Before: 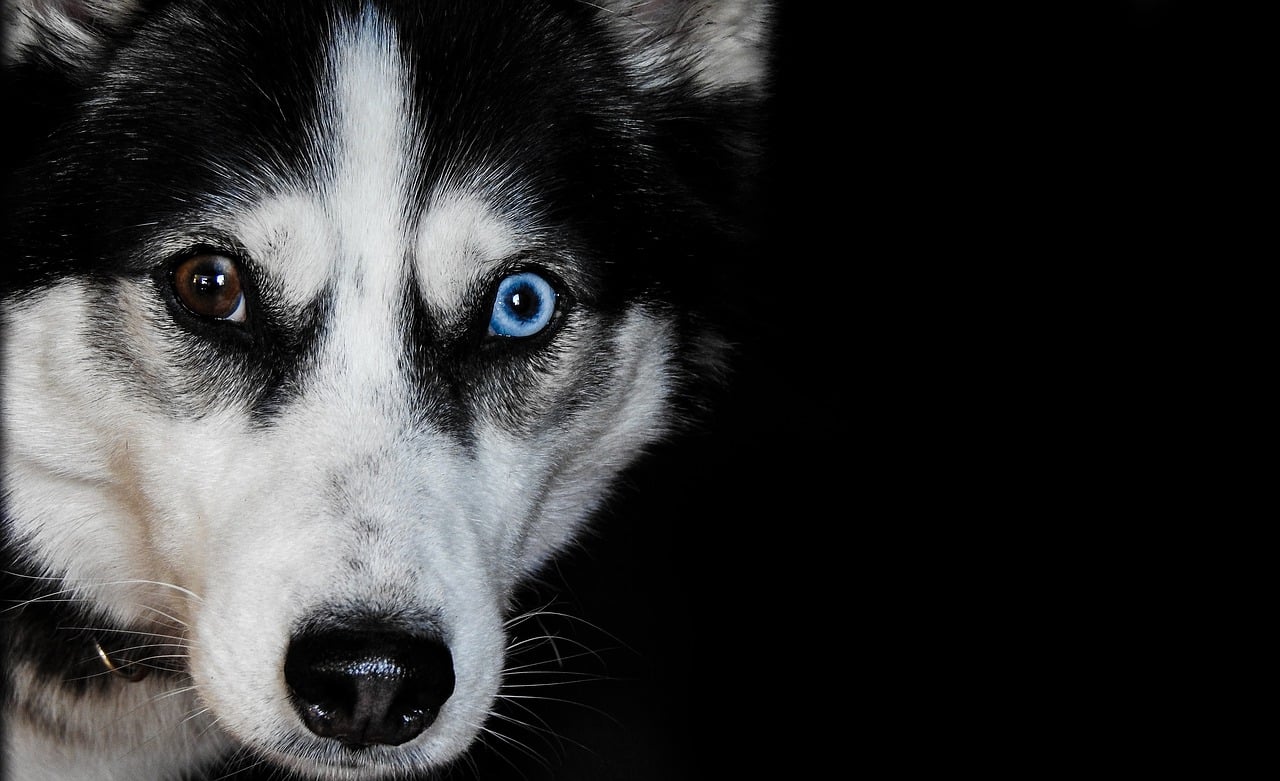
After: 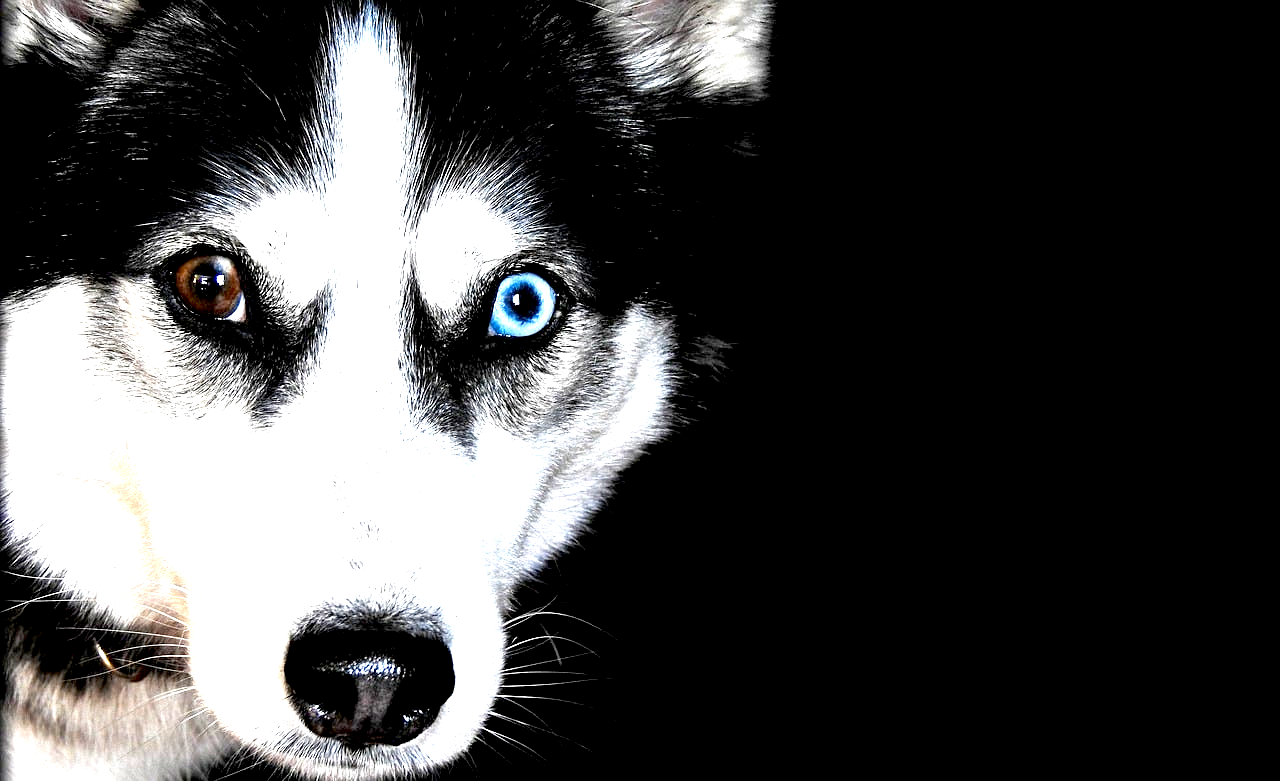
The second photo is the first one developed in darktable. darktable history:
exposure: black level correction 0.006, exposure 2.067 EV, compensate highlight preservation false
